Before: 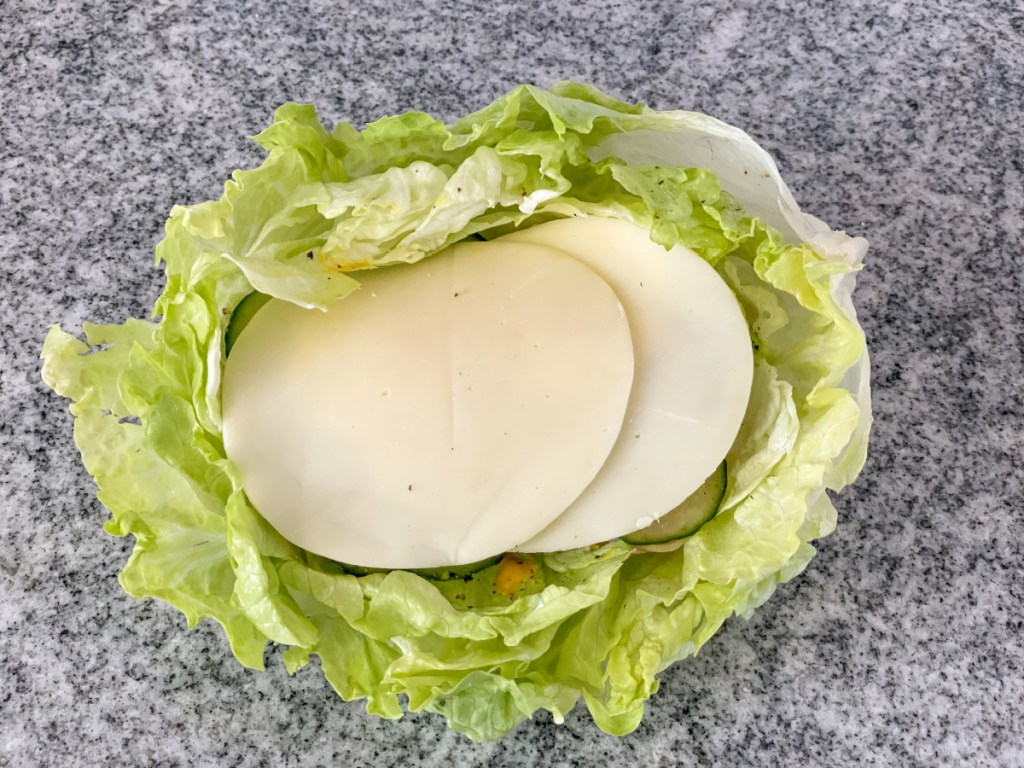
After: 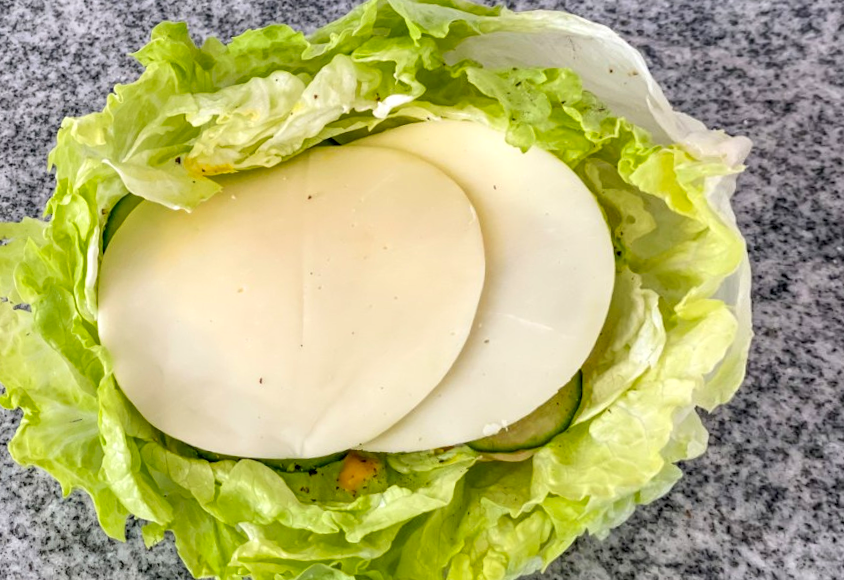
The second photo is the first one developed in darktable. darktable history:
rotate and perspective: rotation 1.69°, lens shift (vertical) -0.023, lens shift (horizontal) -0.291, crop left 0.025, crop right 0.988, crop top 0.092, crop bottom 0.842
contrast brightness saturation: contrast 0.09, saturation 0.28
local contrast: on, module defaults
crop: left 6.446%, top 8.188%, right 9.538%, bottom 3.548%
